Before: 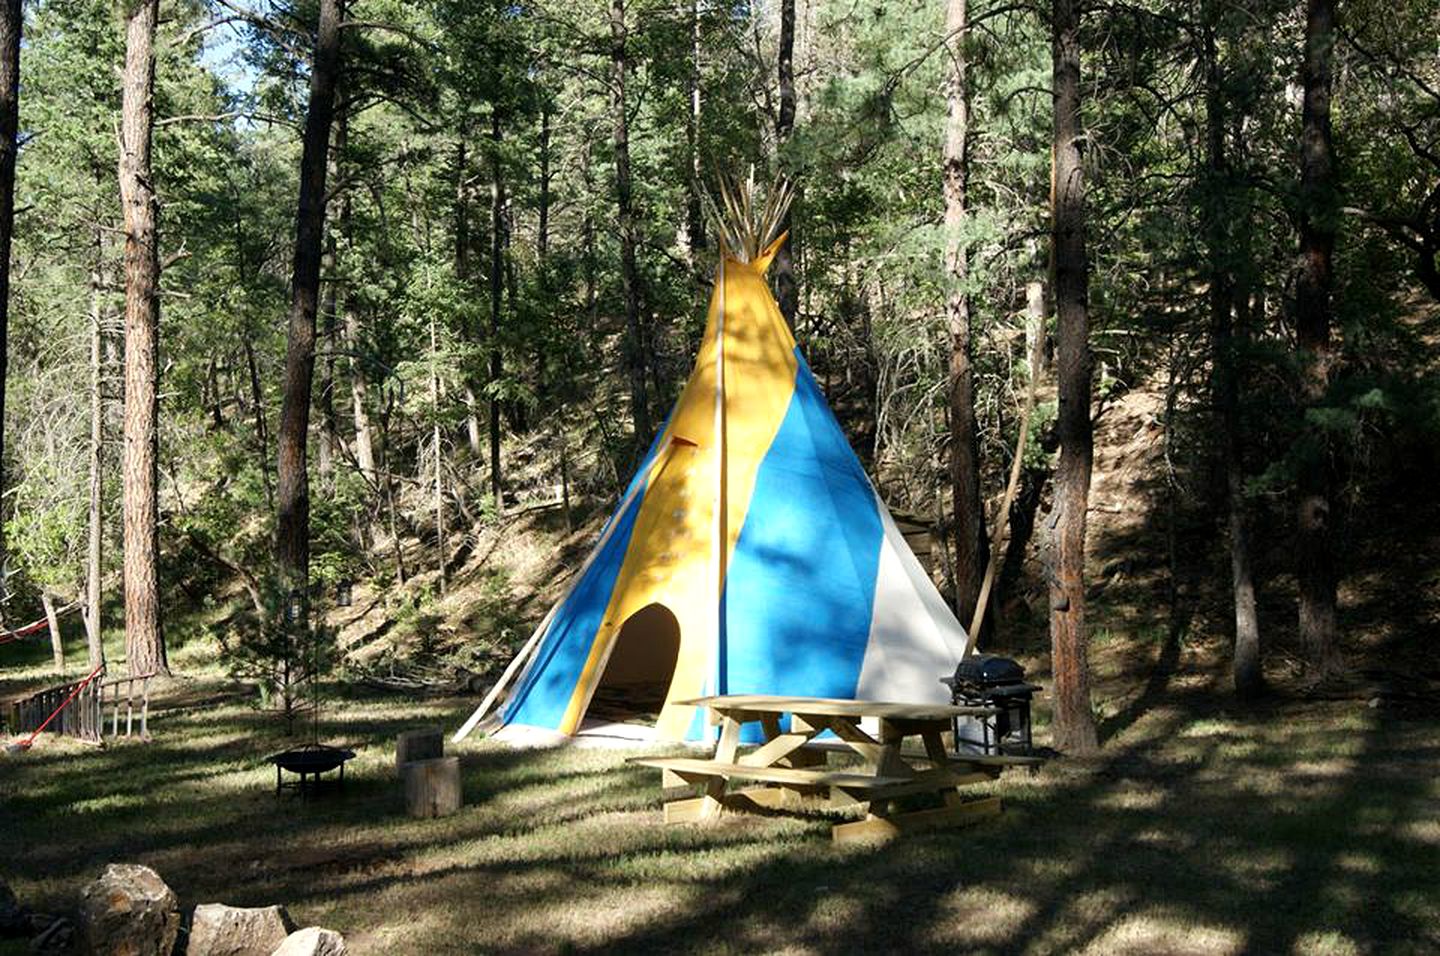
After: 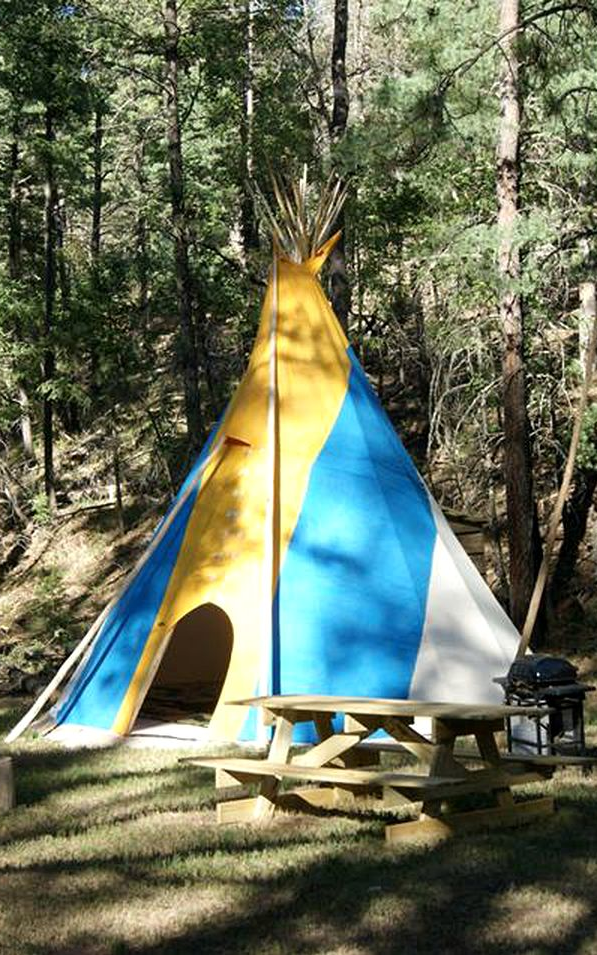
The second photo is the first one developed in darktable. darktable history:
crop: left 31.104%, right 27.433%
